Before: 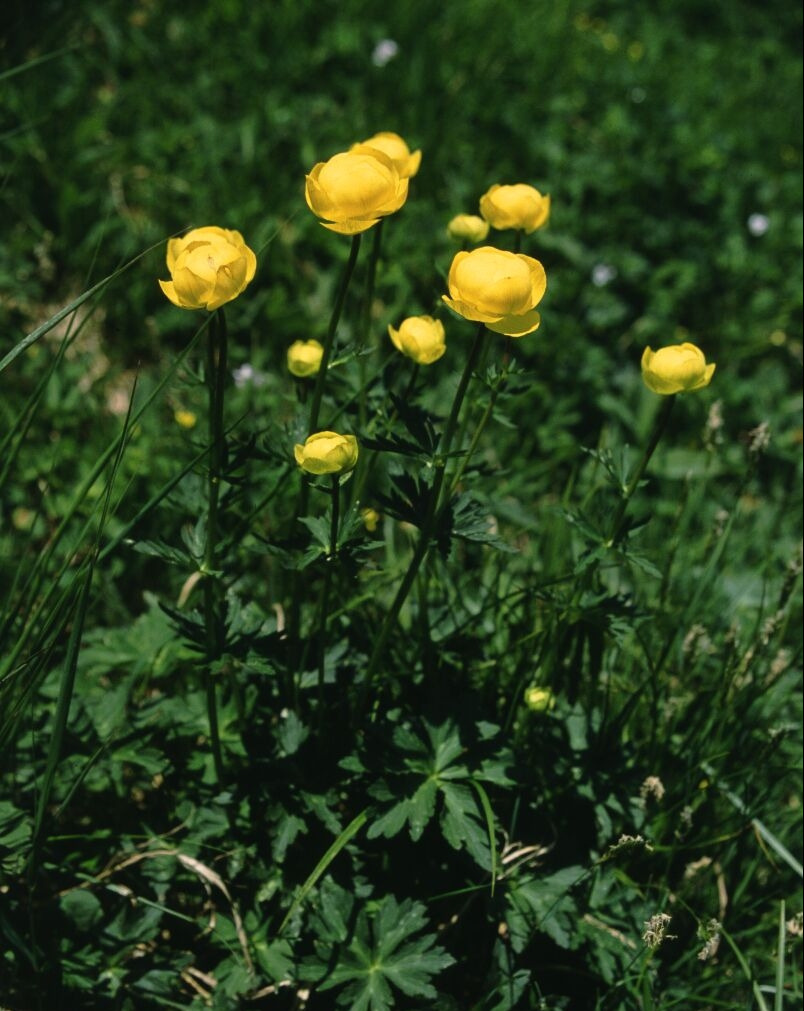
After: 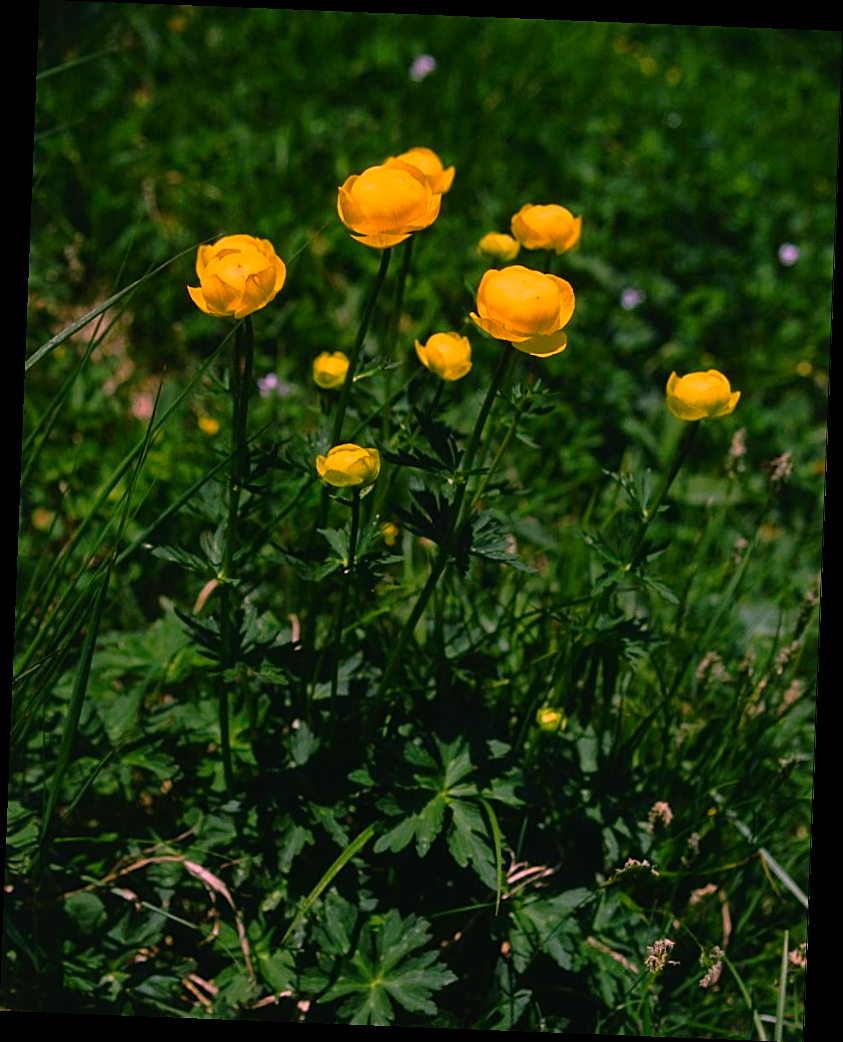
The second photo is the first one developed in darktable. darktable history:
sharpen: amount 0.478
rotate and perspective: rotation 2.27°, automatic cropping off
color correction: highlights a* 19.5, highlights b* -11.53, saturation 1.69
exposure: exposure -0.36 EV, compensate highlight preservation false
